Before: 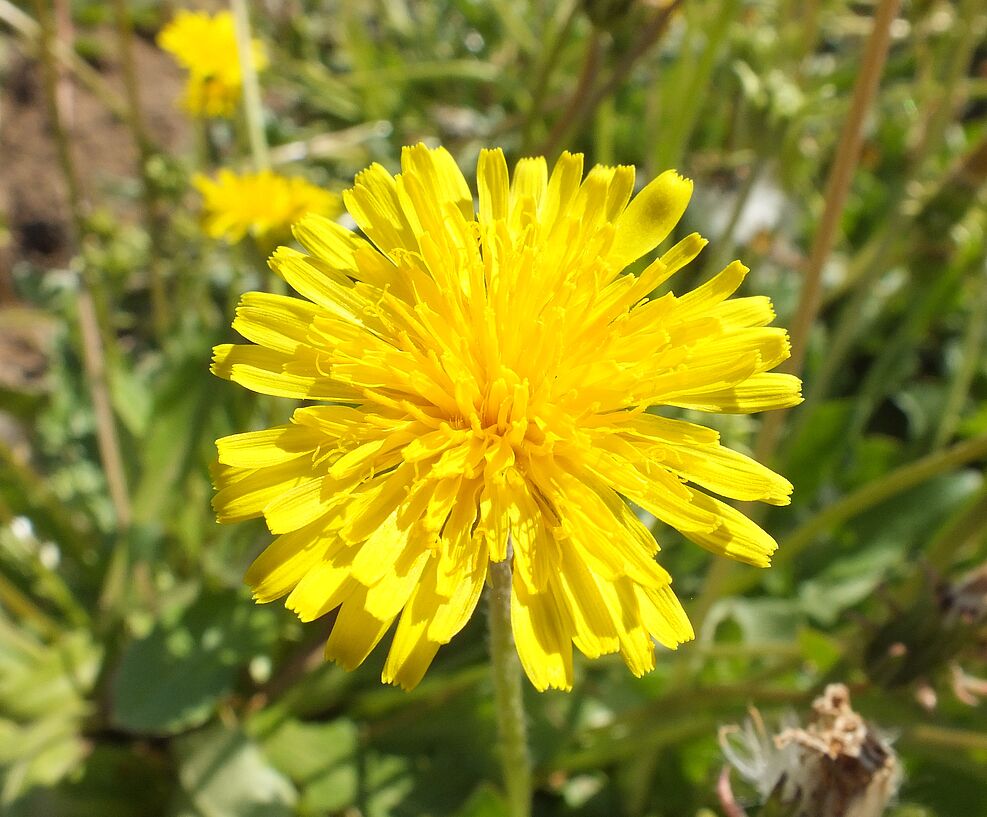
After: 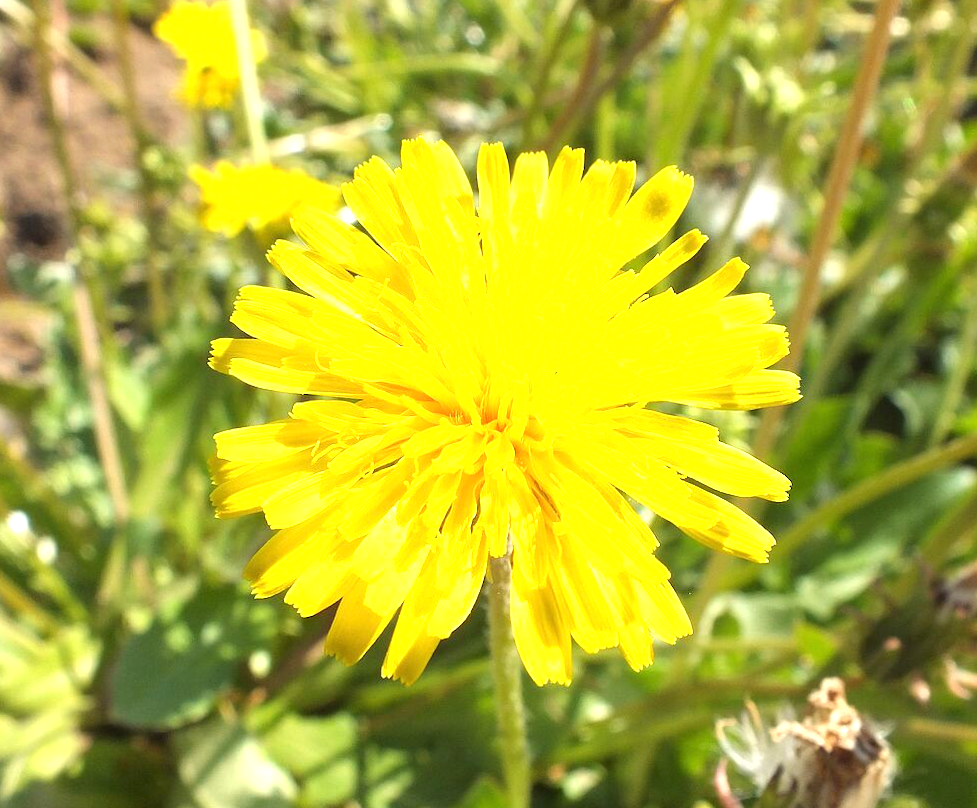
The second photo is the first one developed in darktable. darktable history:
exposure: black level correction 0, exposure 0.95 EV, compensate exposure bias true, compensate highlight preservation false
rotate and perspective: rotation 0.174°, lens shift (vertical) 0.013, lens shift (horizontal) 0.019, shear 0.001, automatic cropping original format, crop left 0.007, crop right 0.991, crop top 0.016, crop bottom 0.997
